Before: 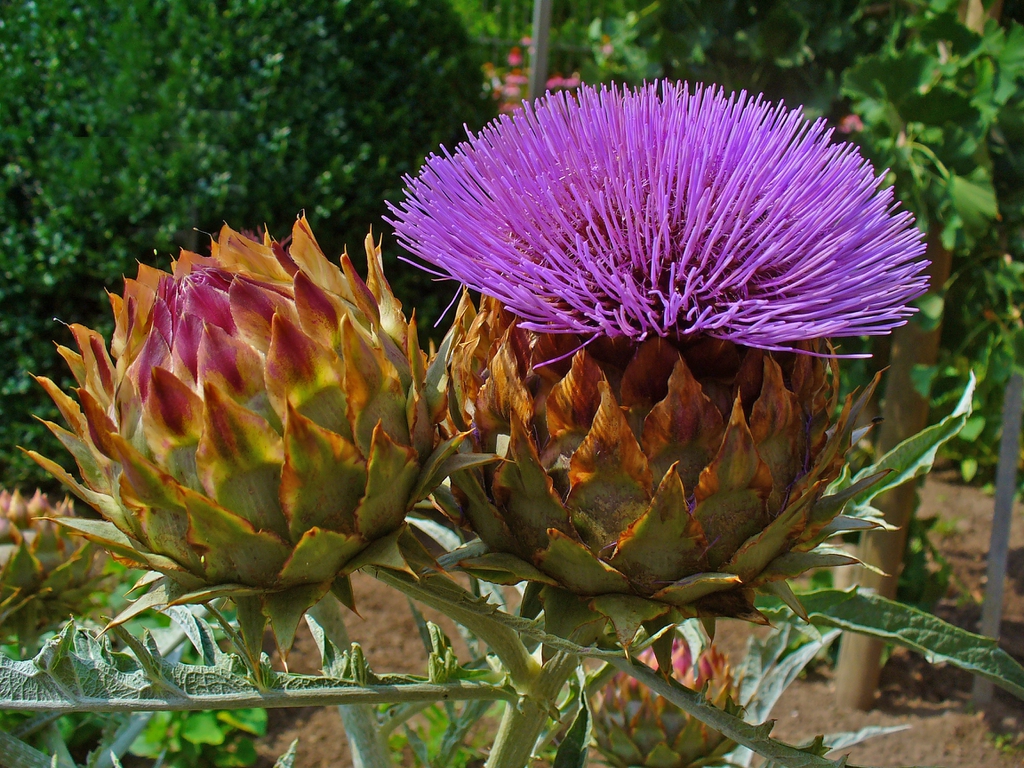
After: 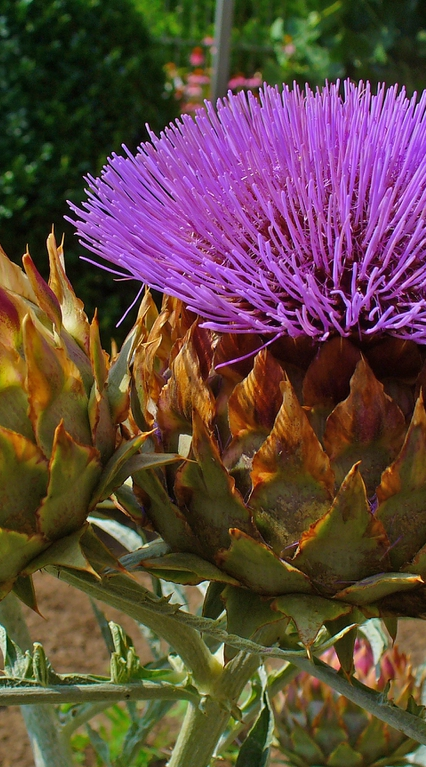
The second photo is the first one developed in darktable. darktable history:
crop: left 31.13%, right 27.252%
